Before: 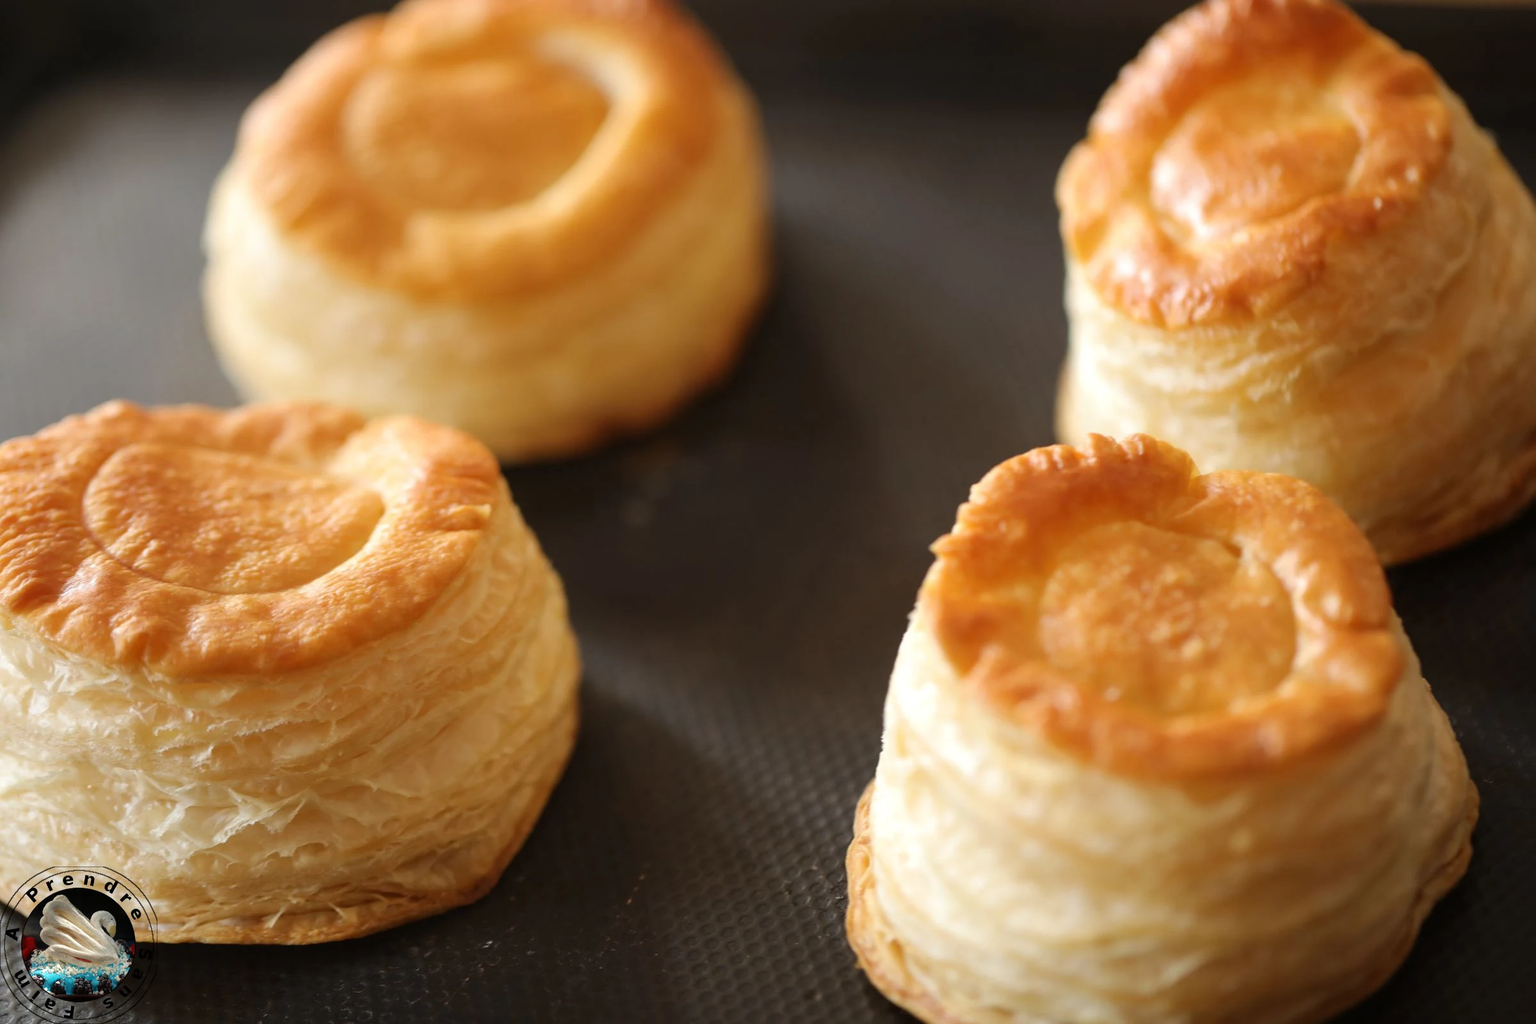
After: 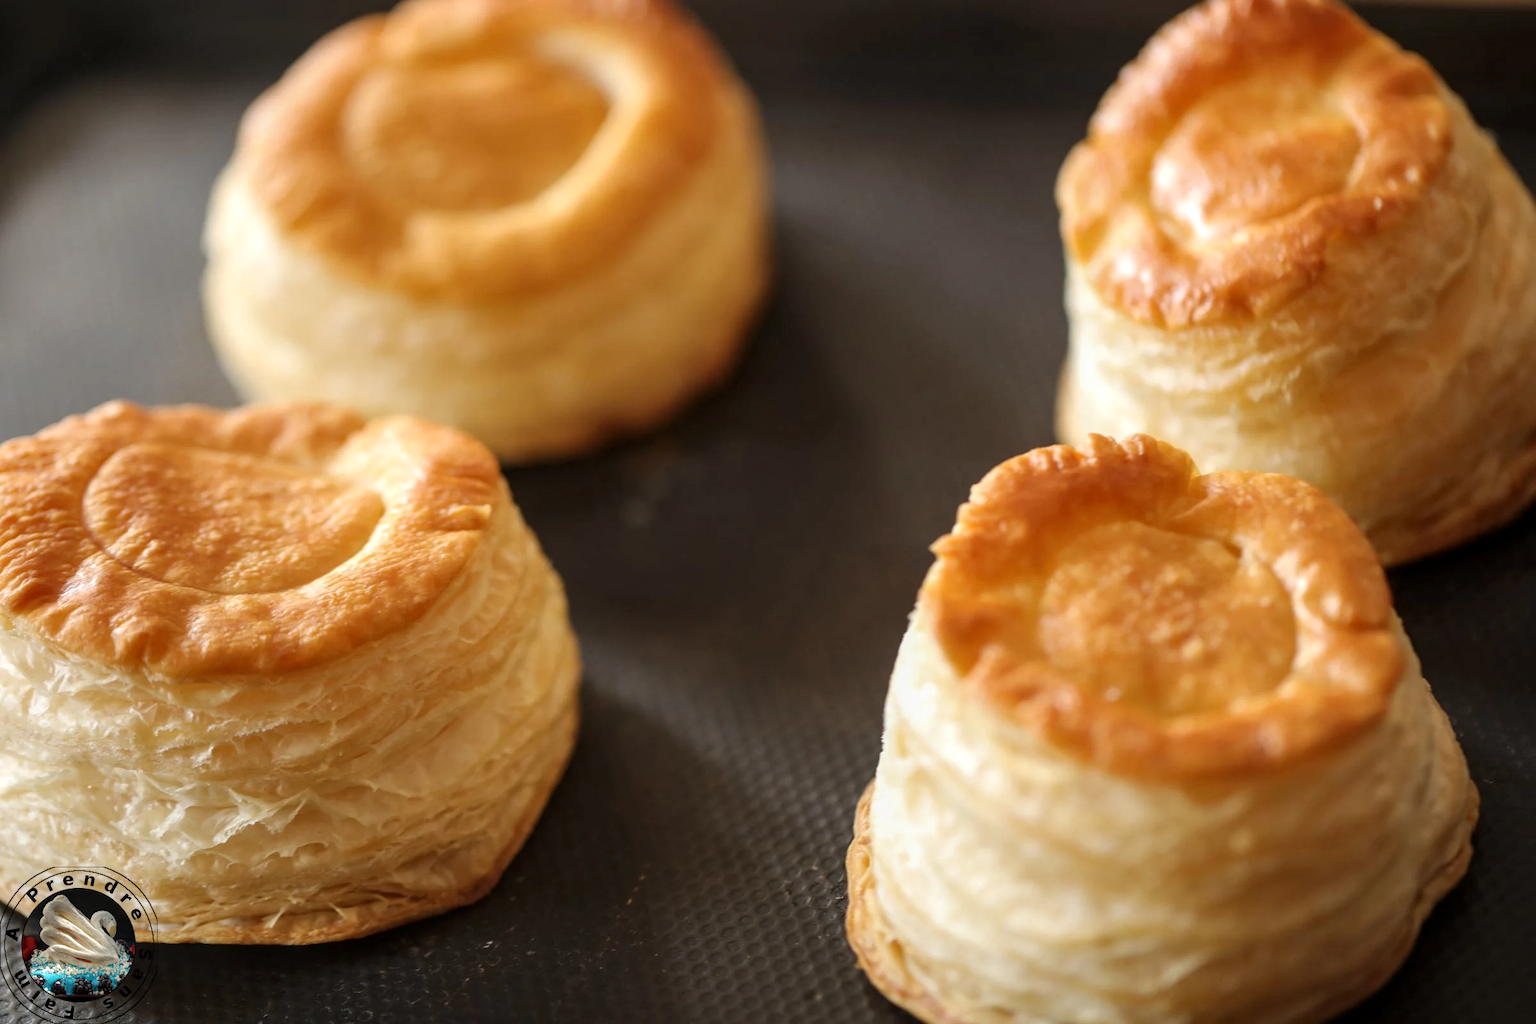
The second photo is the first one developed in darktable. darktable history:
local contrast: on, module defaults
white balance: emerald 1
